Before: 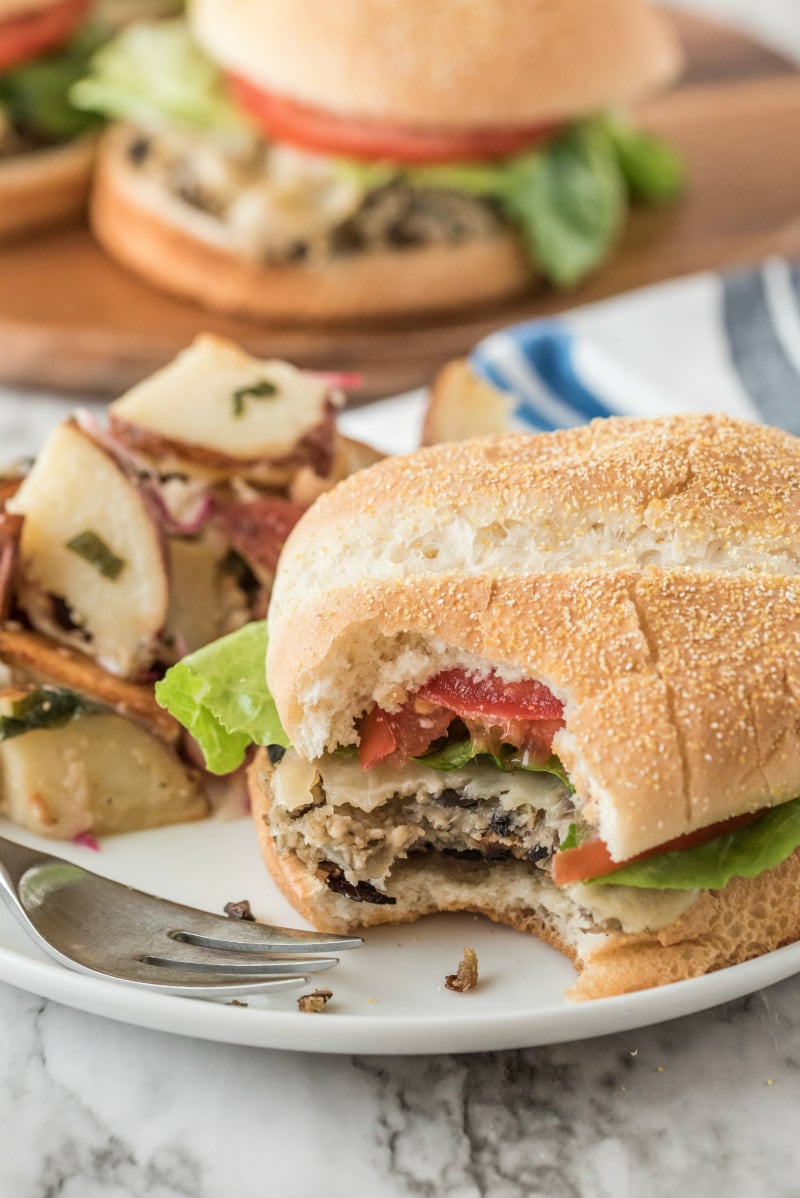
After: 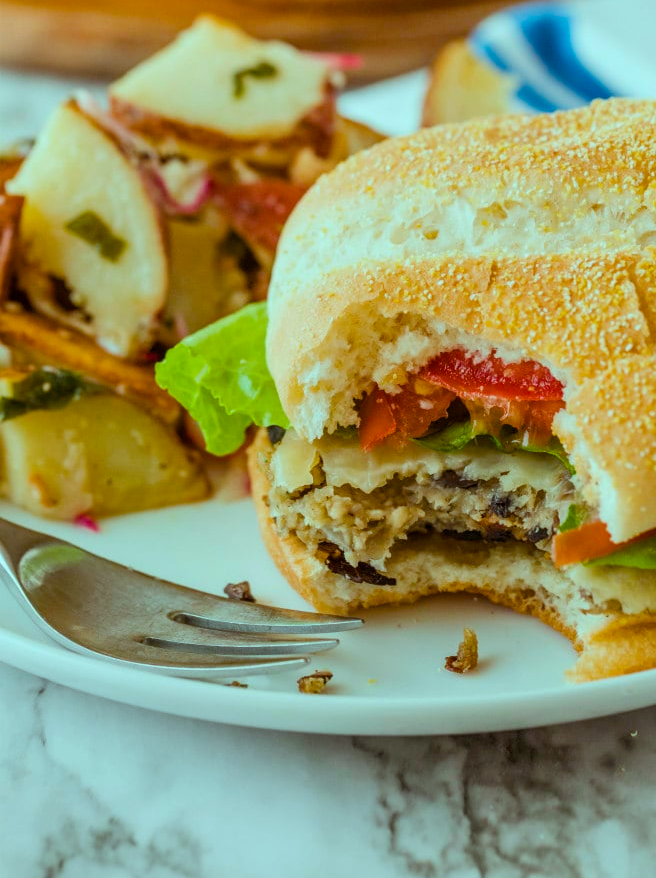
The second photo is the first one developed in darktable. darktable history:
color balance rgb: highlights gain › chroma 4.067%, highlights gain › hue 203.21°, perceptual saturation grading › global saturation 36.61%, perceptual saturation grading › shadows 35.144%, global vibrance 20%
crop: top 26.669%, right 17.941%
exposure: exposure -0.243 EV, compensate highlight preservation false
